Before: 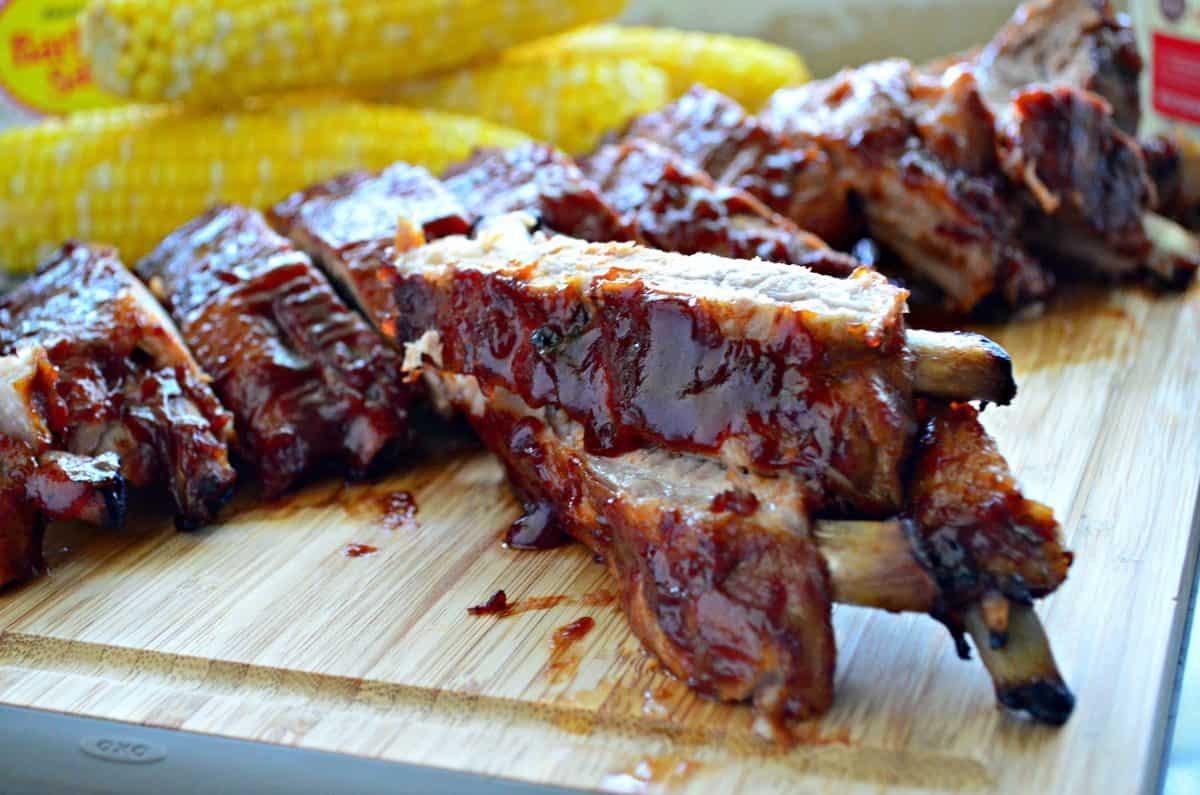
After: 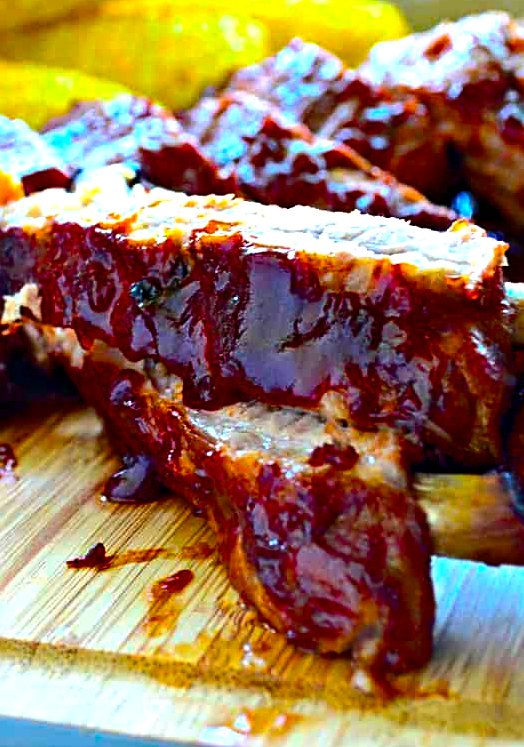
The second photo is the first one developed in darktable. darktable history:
shadows and highlights: shadows 24.76, highlights -26.34
base curve: curves: ch0 [(0, 0) (0.74, 0.67) (1, 1)], preserve colors none
crop: left 33.453%, top 5.941%, right 22.825%
contrast brightness saturation: contrast 0.186, brightness -0.101, saturation 0.208
color balance rgb: linear chroma grading › global chroma 14.547%, perceptual saturation grading › global saturation 37.19%, global vibrance 14.628%
sharpen: on, module defaults
exposure: black level correction 0.001, exposure 0.5 EV, compensate exposure bias true, compensate highlight preservation false
